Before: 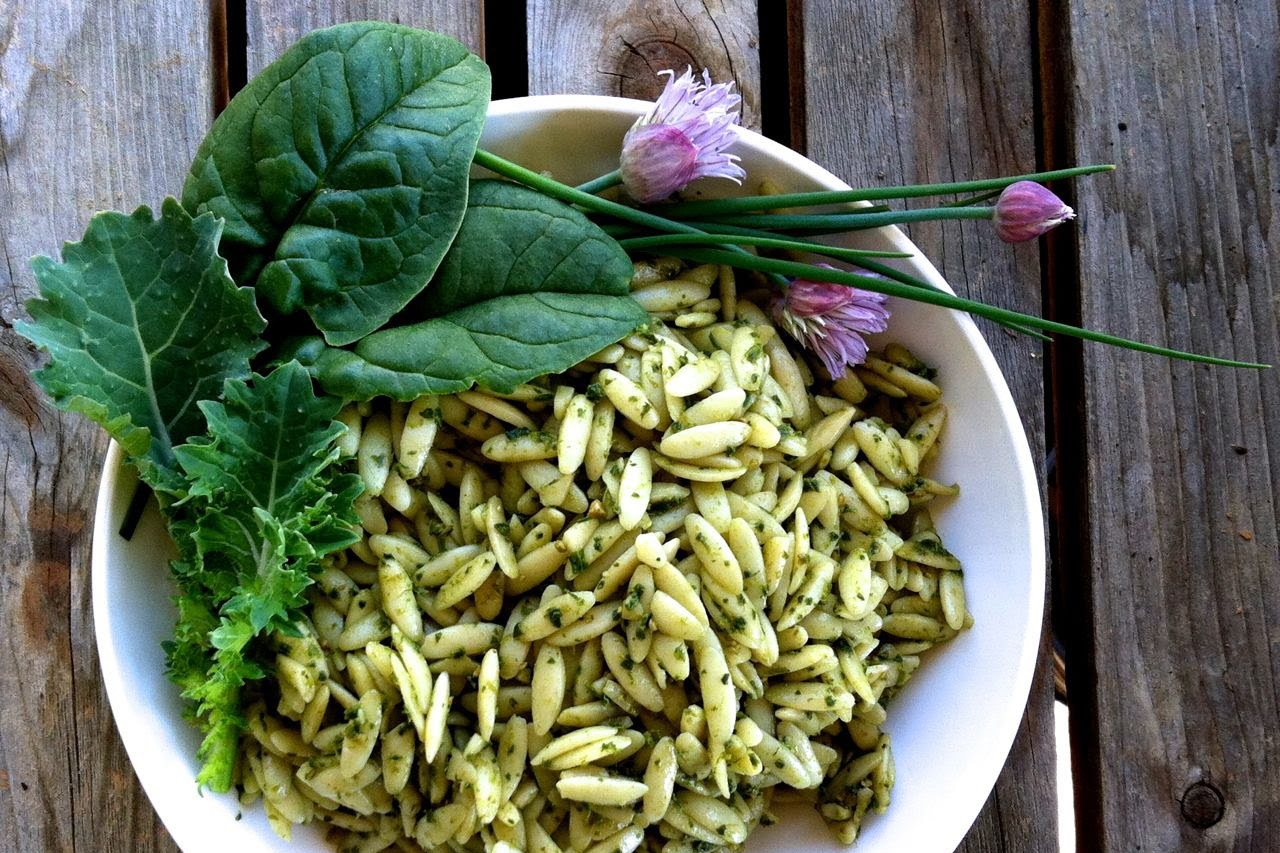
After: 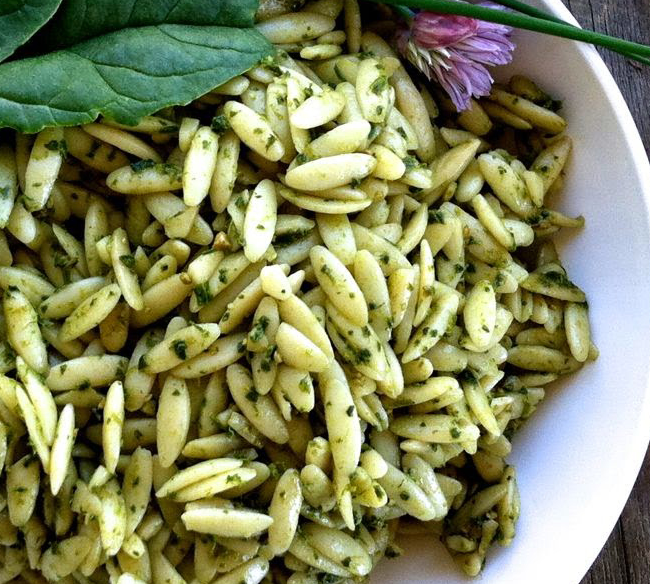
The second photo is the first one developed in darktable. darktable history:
crop and rotate: left 29.325%, top 31.438%, right 19.85%
